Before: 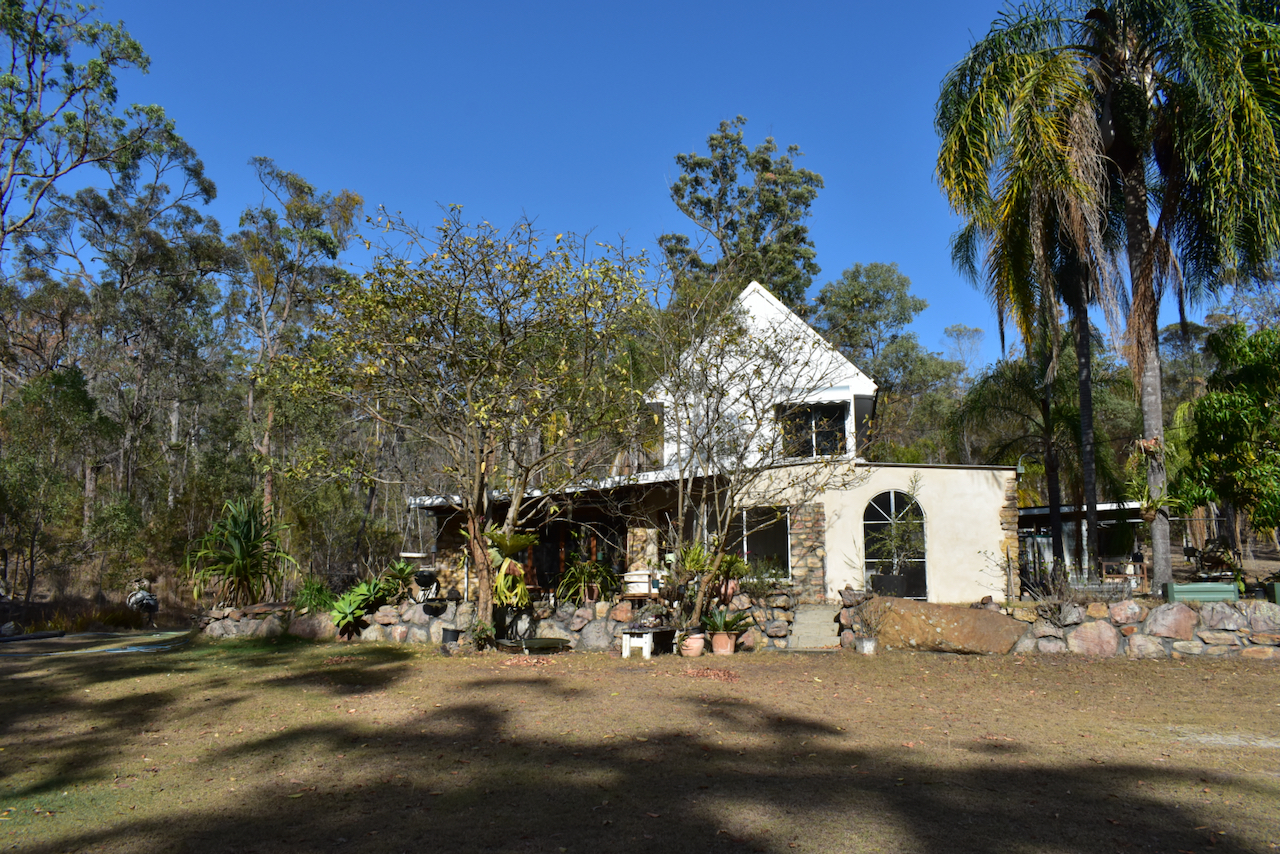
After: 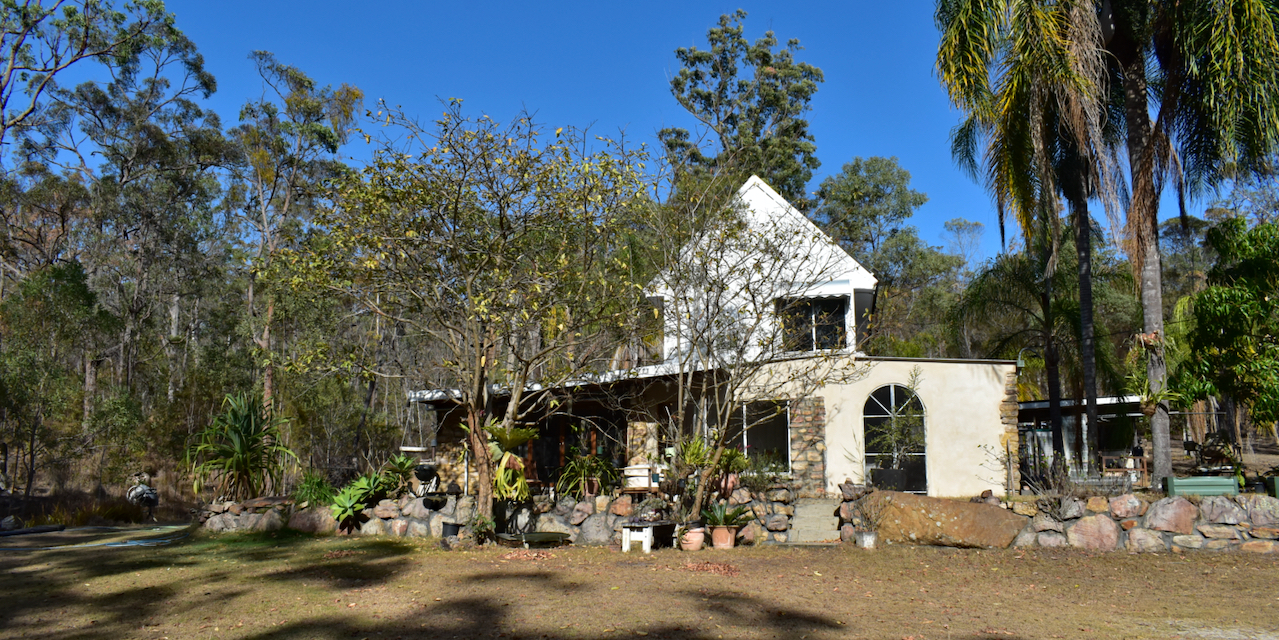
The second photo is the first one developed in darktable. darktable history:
haze removal: adaptive false
crop and rotate: top 12.5%, bottom 12.5%
